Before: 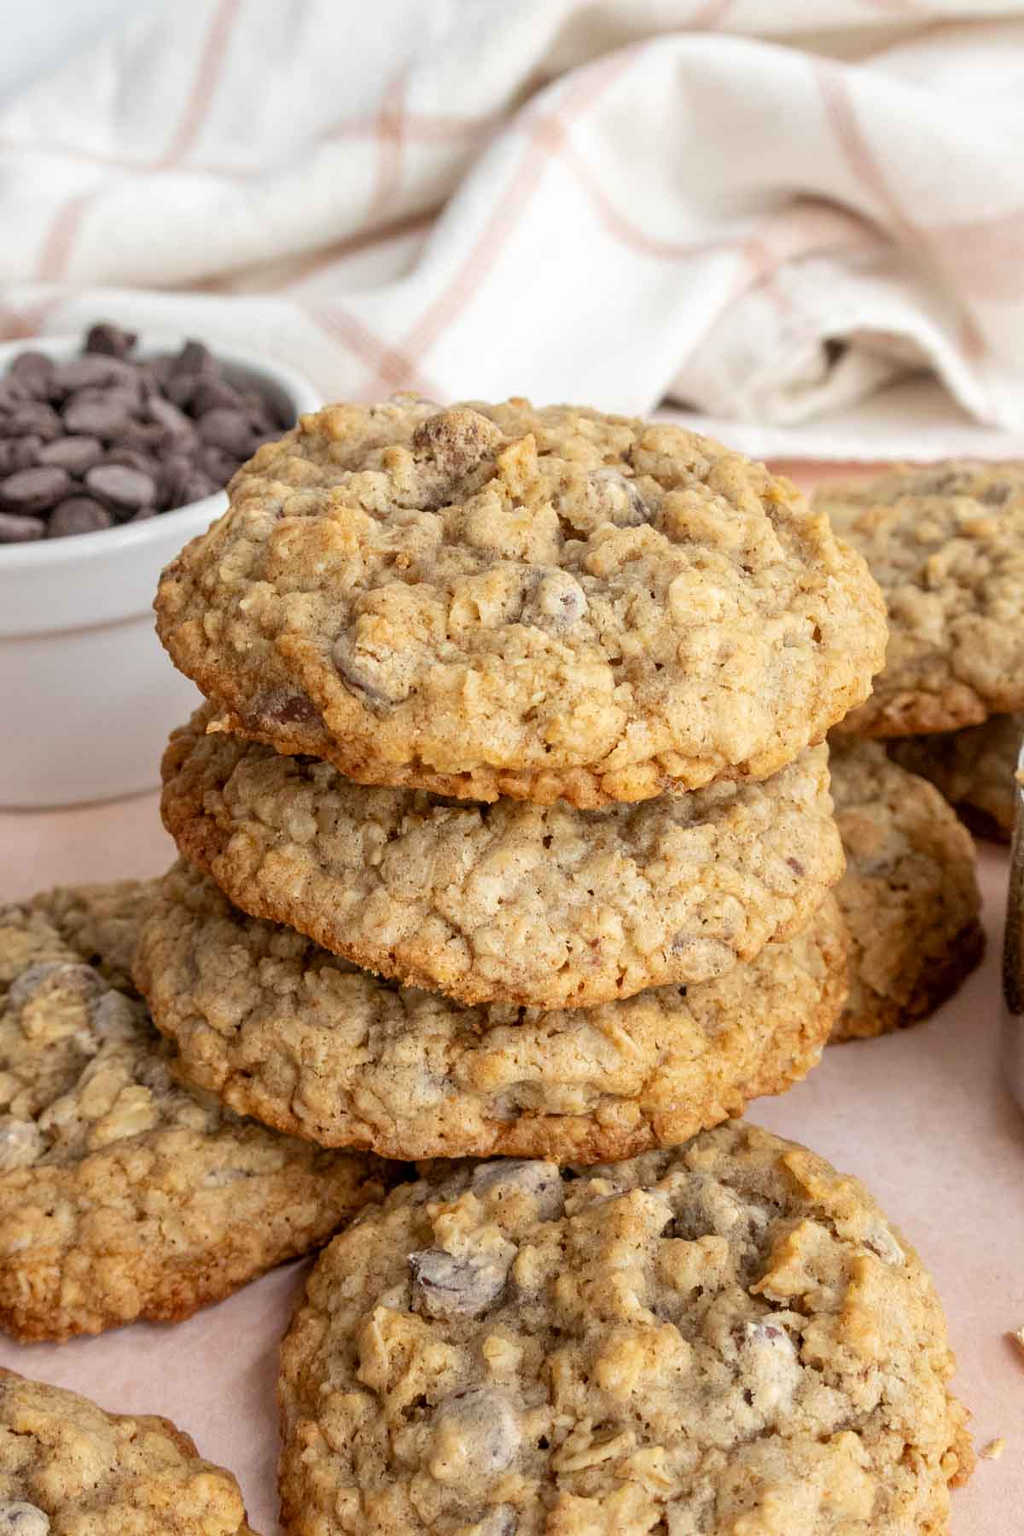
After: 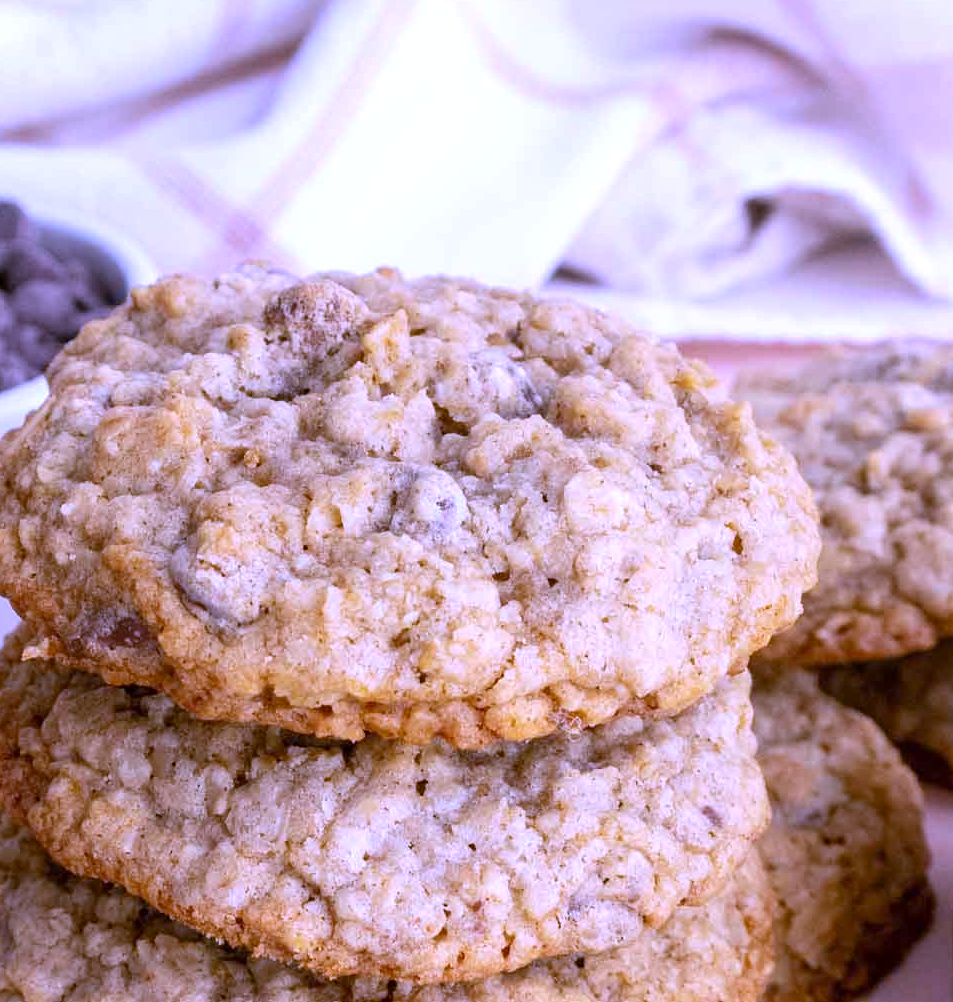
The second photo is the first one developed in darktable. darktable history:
white balance: red 0.98, blue 1.61
crop: left 18.38%, top 11.092%, right 2.134%, bottom 33.217%
exposure: exposure 0.078 EV, compensate highlight preservation false
